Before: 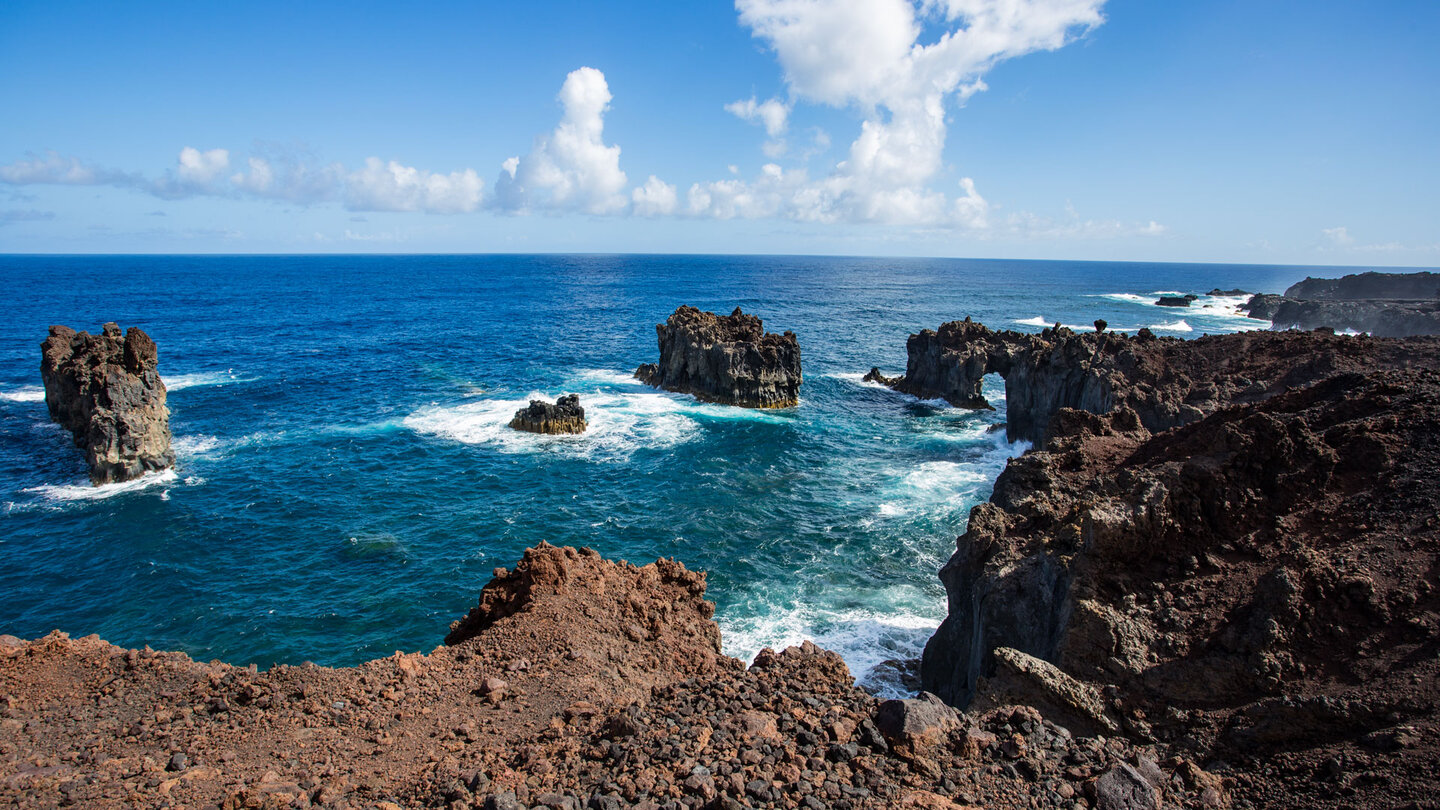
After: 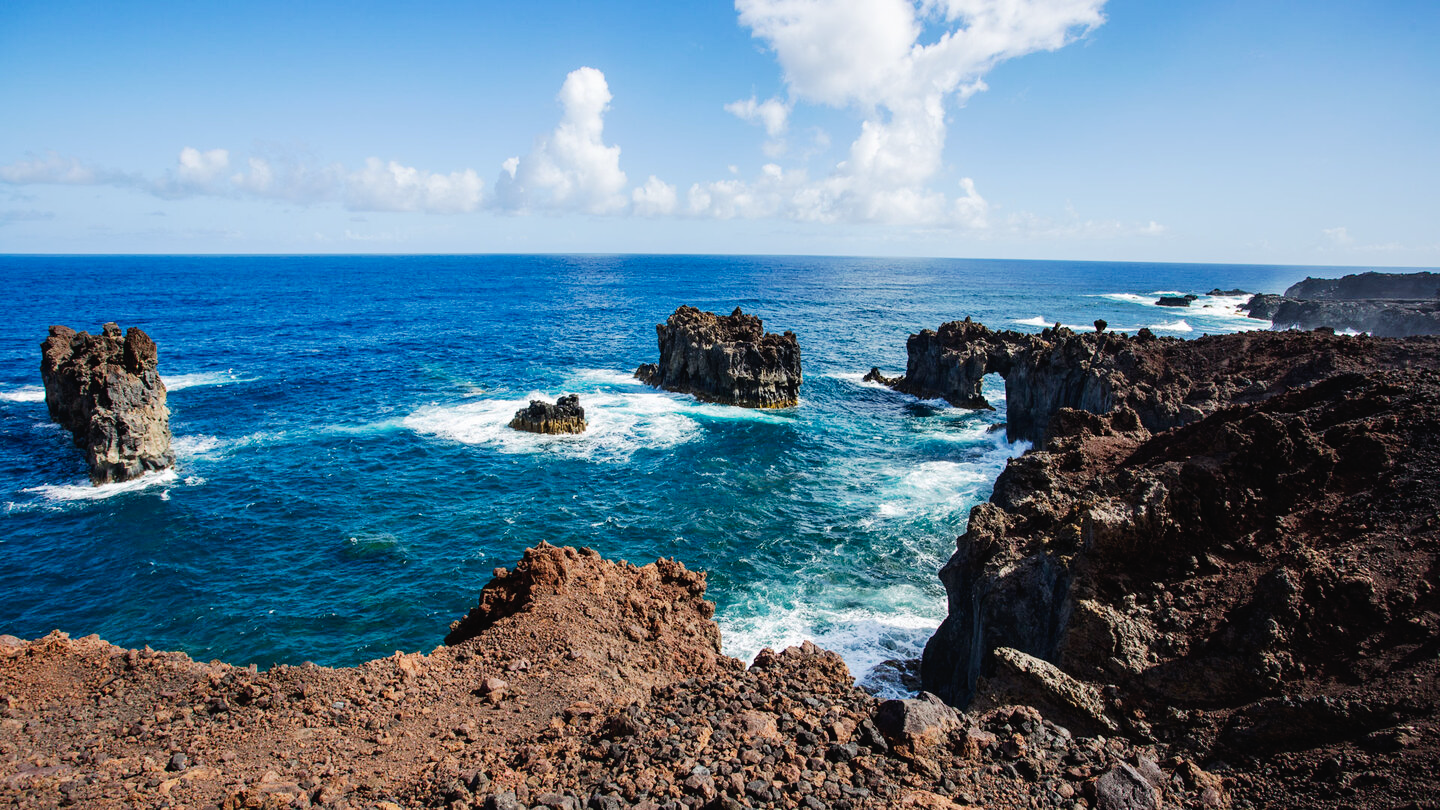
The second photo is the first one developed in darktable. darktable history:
tone curve: curves: ch0 [(0, 0.018) (0.061, 0.041) (0.205, 0.191) (0.289, 0.292) (0.39, 0.424) (0.493, 0.551) (0.666, 0.743) (0.795, 0.841) (1, 0.998)]; ch1 [(0, 0) (0.385, 0.343) (0.439, 0.415) (0.494, 0.498) (0.501, 0.501) (0.51, 0.509) (0.548, 0.563) (0.586, 0.61) (0.684, 0.658) (0.783, 0.804) (1, 1)]; ch2 [(0, 0) (0.304, 0.31) (0.403, 0.399) (0.441, 0.428) (0.47, 0.469) (0.498, 0.496) (0.524, 0.538) (0.566, 0.579) (0.648, 0.665) (0.697, 0.699) (1, 1)], preserve colors none
